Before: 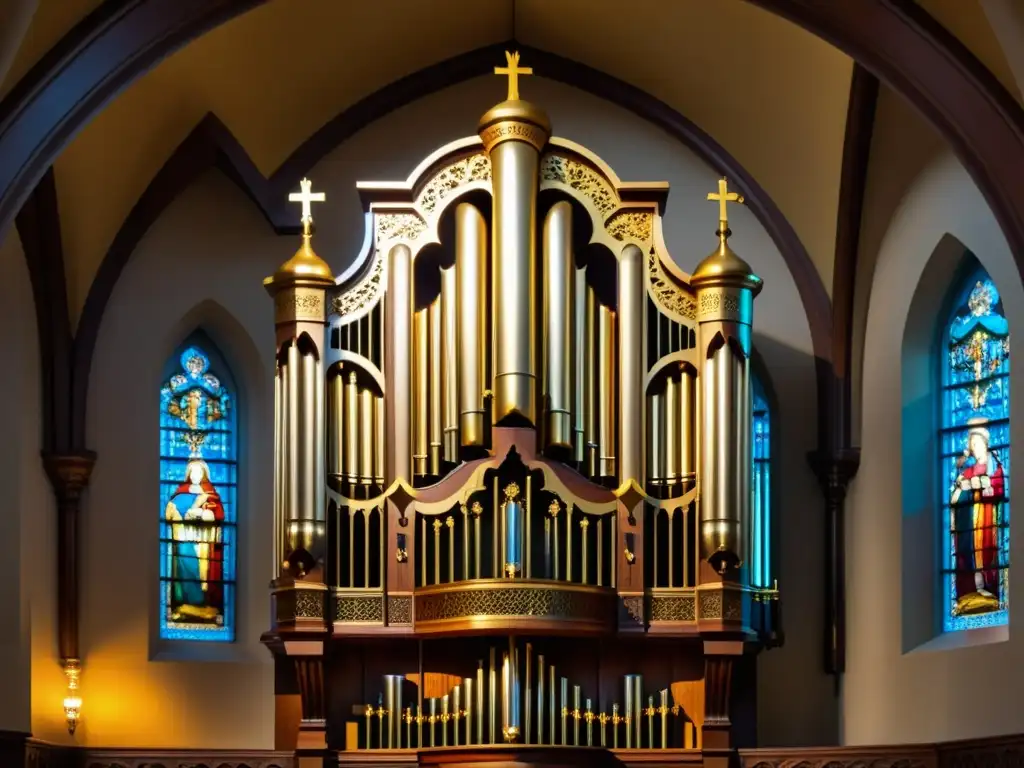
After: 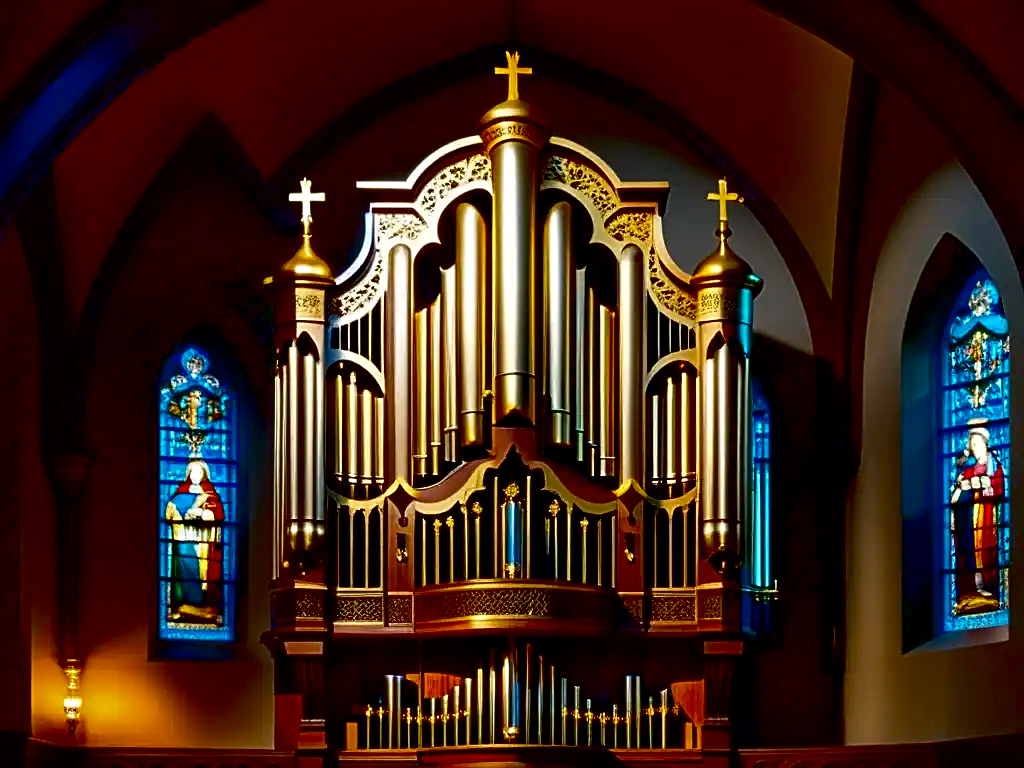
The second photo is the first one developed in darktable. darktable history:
contrast brightness saturation: contrast 0.1, brightness -0.26, saturation 0.14
exposure: black level correction 0.047, exposure 0.013 EV, compensate highlight preservation false
sharpen: on, module defaults
local contrast: highlights 100%, shadows 100%, detail 120%, midtone range 0.2
